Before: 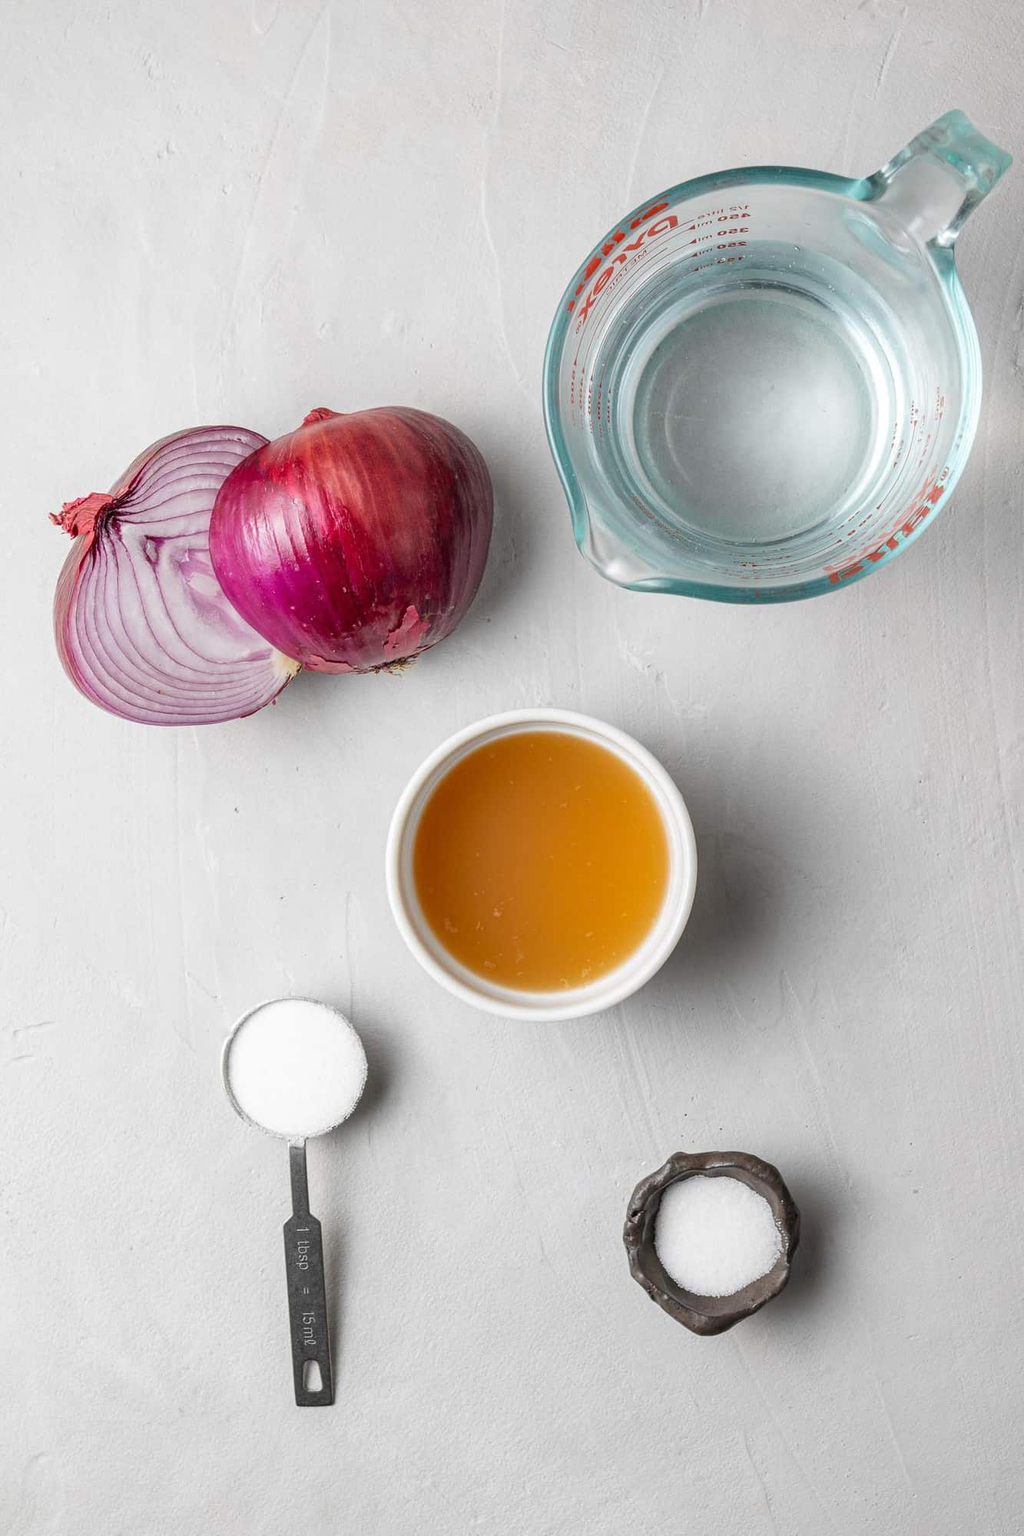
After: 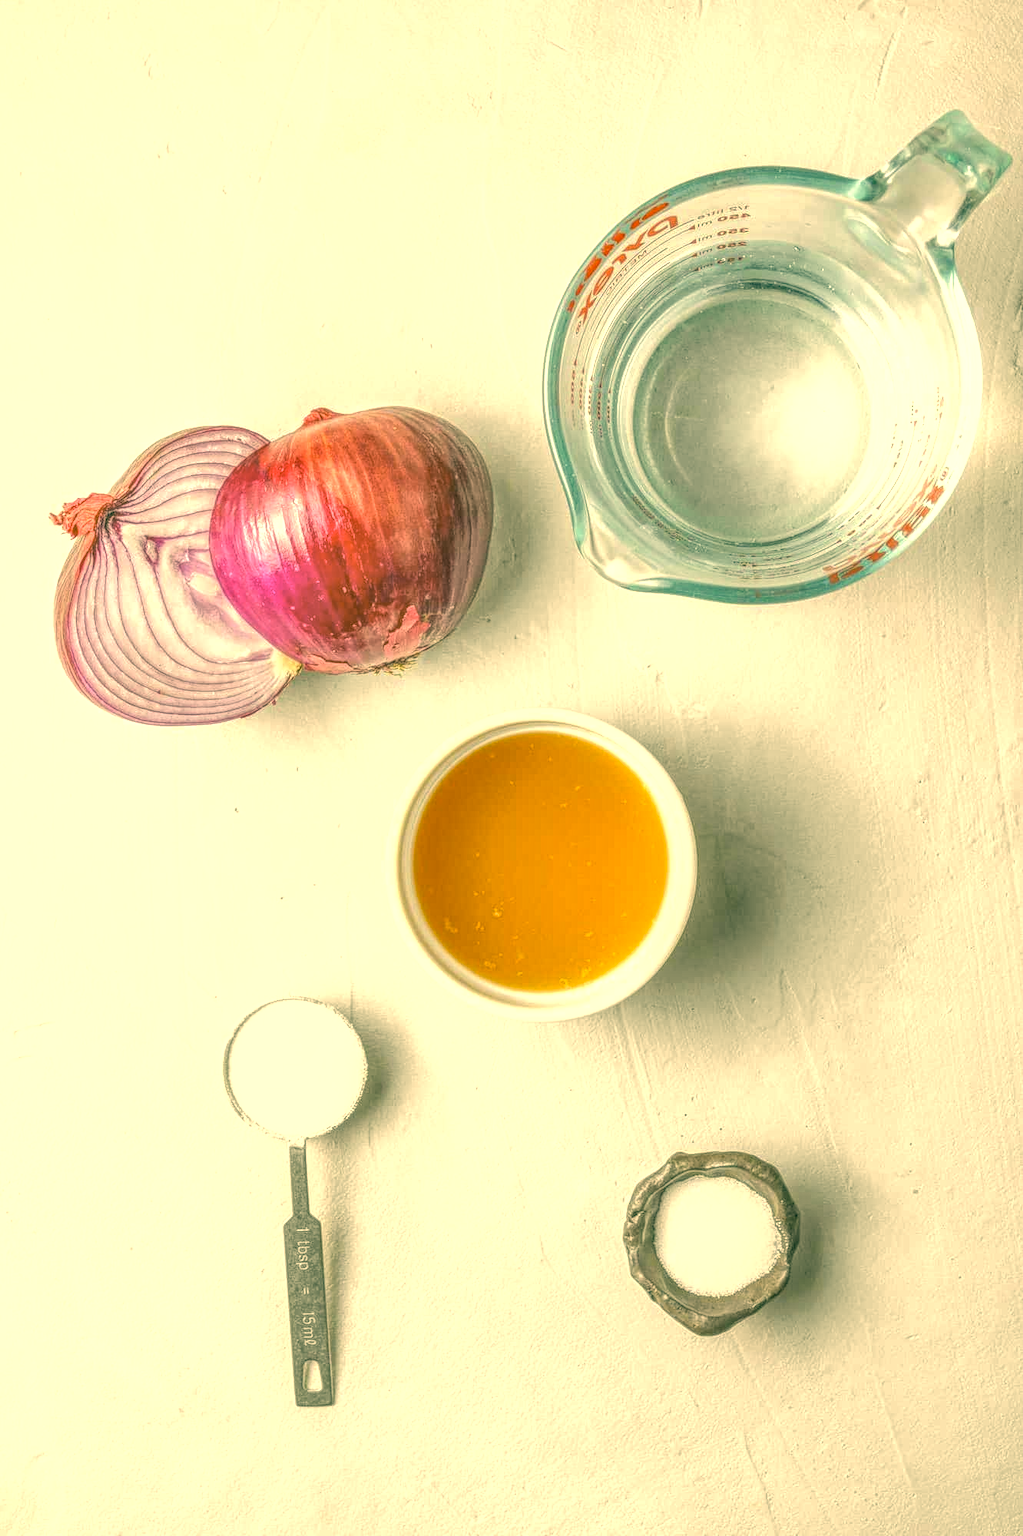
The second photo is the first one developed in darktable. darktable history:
color correction: highlights a* 5.7, highlights b* 33.07, shadows a* -25.92, shadows b* 4
exposure: exposure 0.635 EV, compensate highlight preservation false
local contrast: highlights 20%, shadows 28%, detail 201%, midtone range 0.2
